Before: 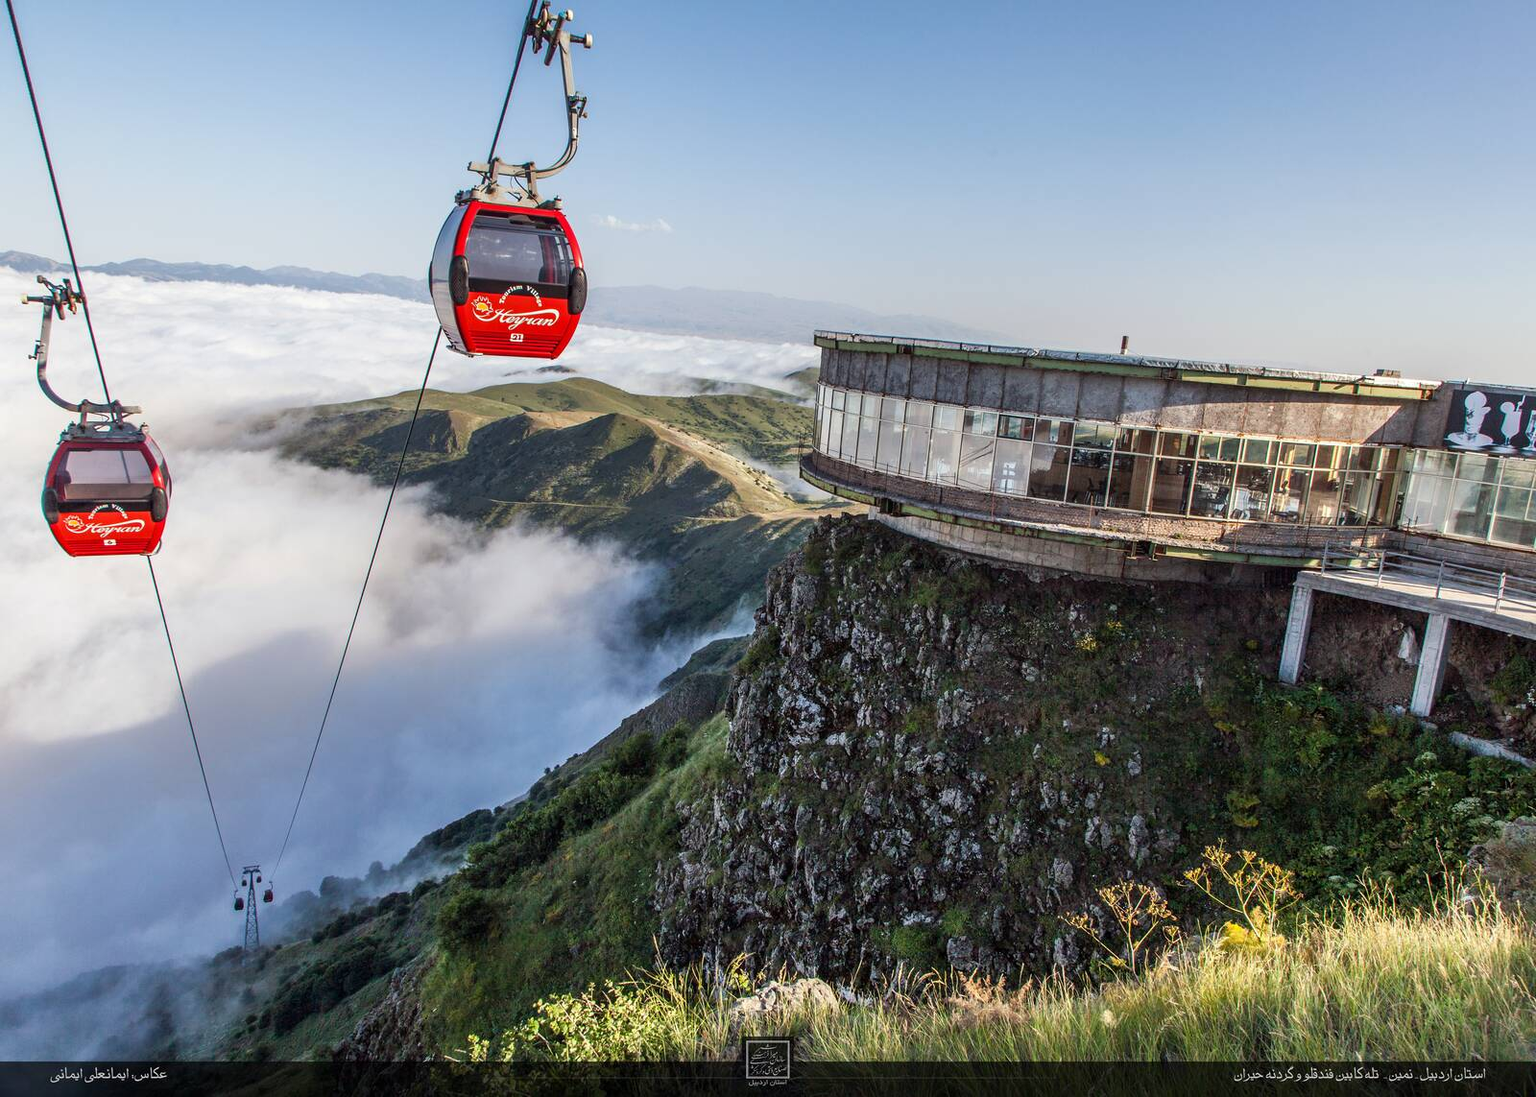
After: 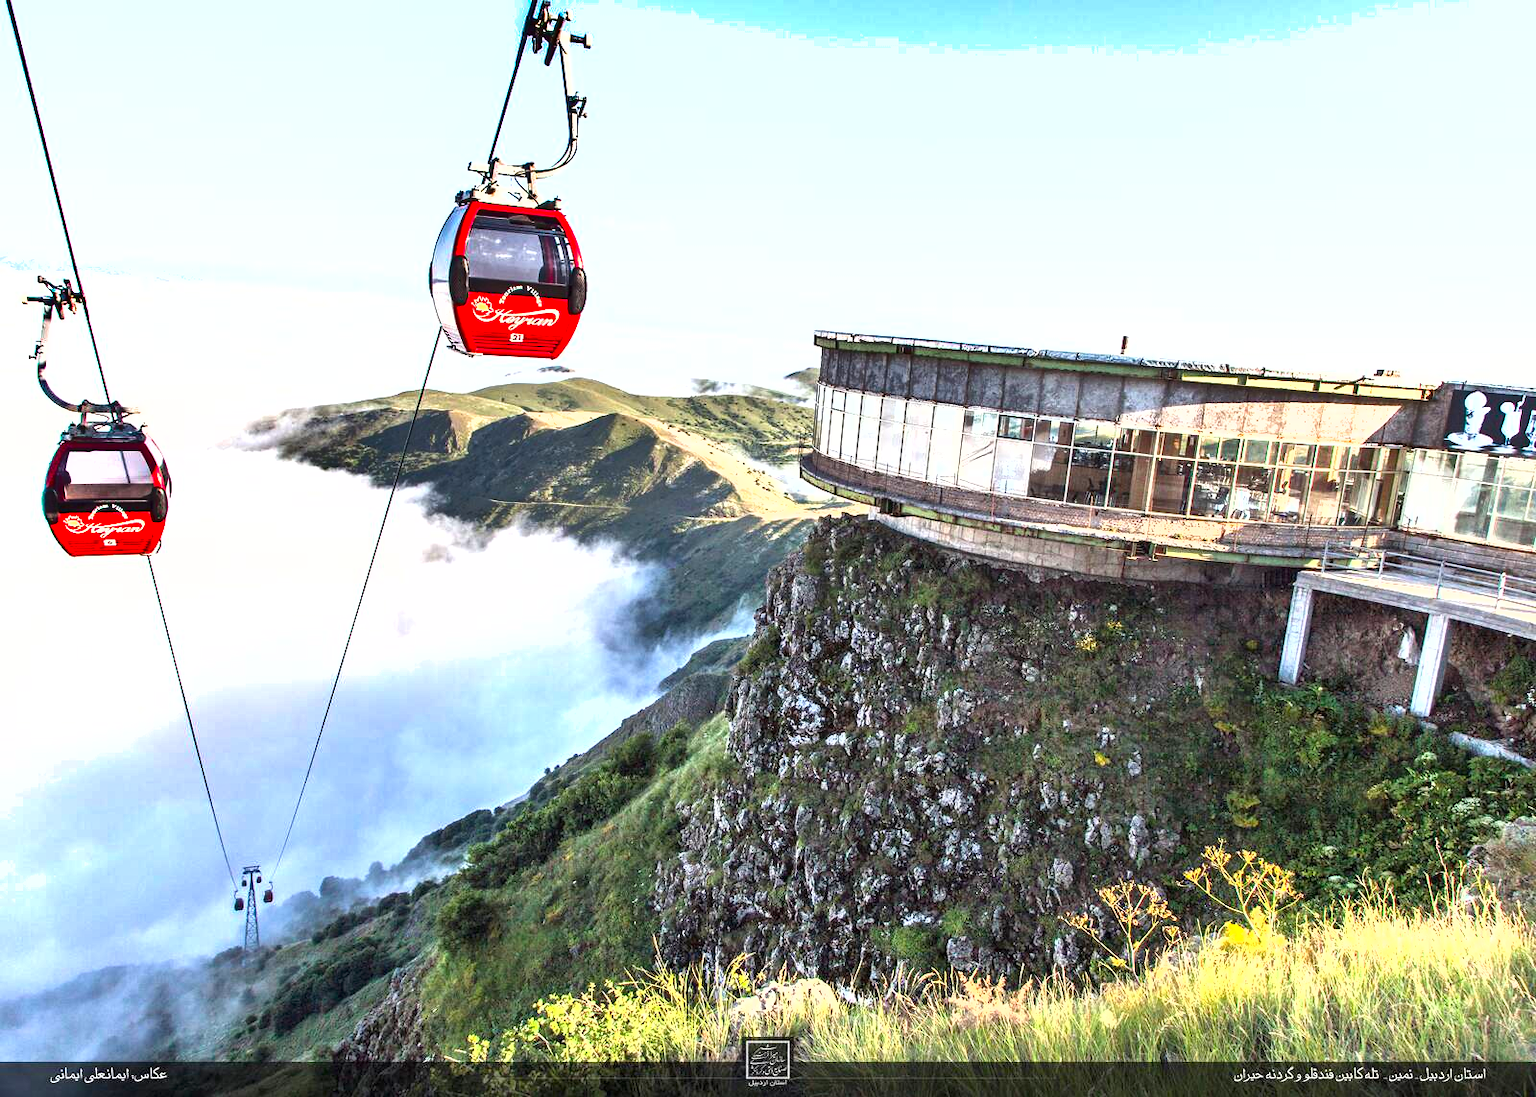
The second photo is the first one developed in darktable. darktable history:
exposure: black level correction 0, exposure 1.489 EV, compensate exposure bias true, compensate highlight preservation false
shadows and highlights: low approximation 0.01, soften with gaussian
